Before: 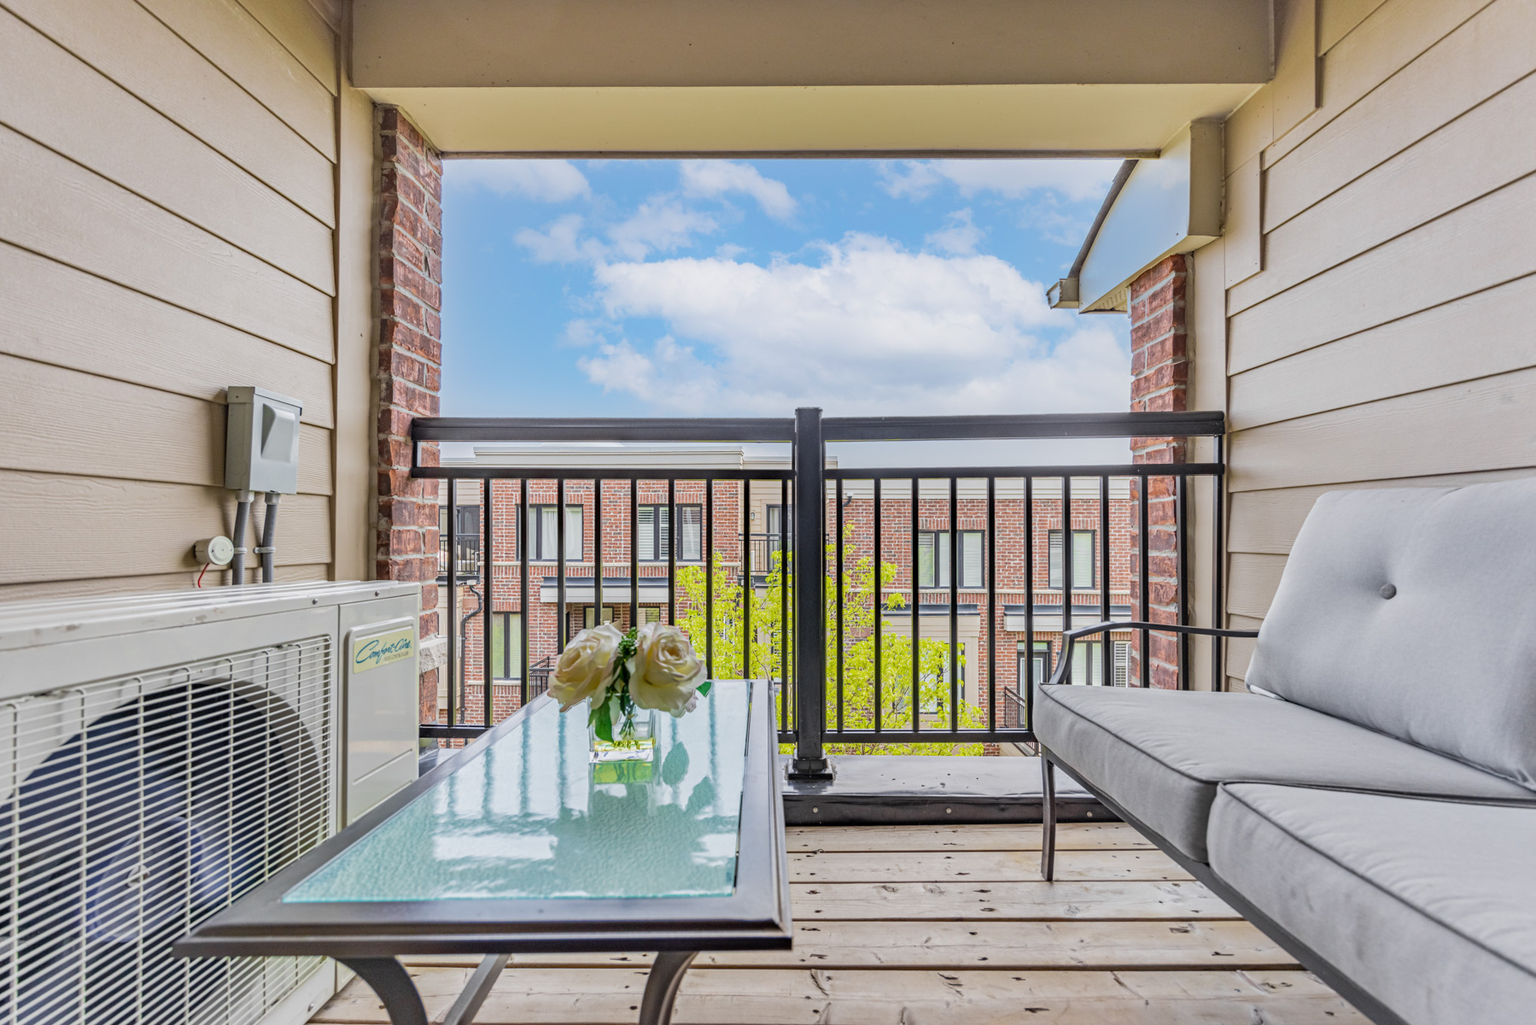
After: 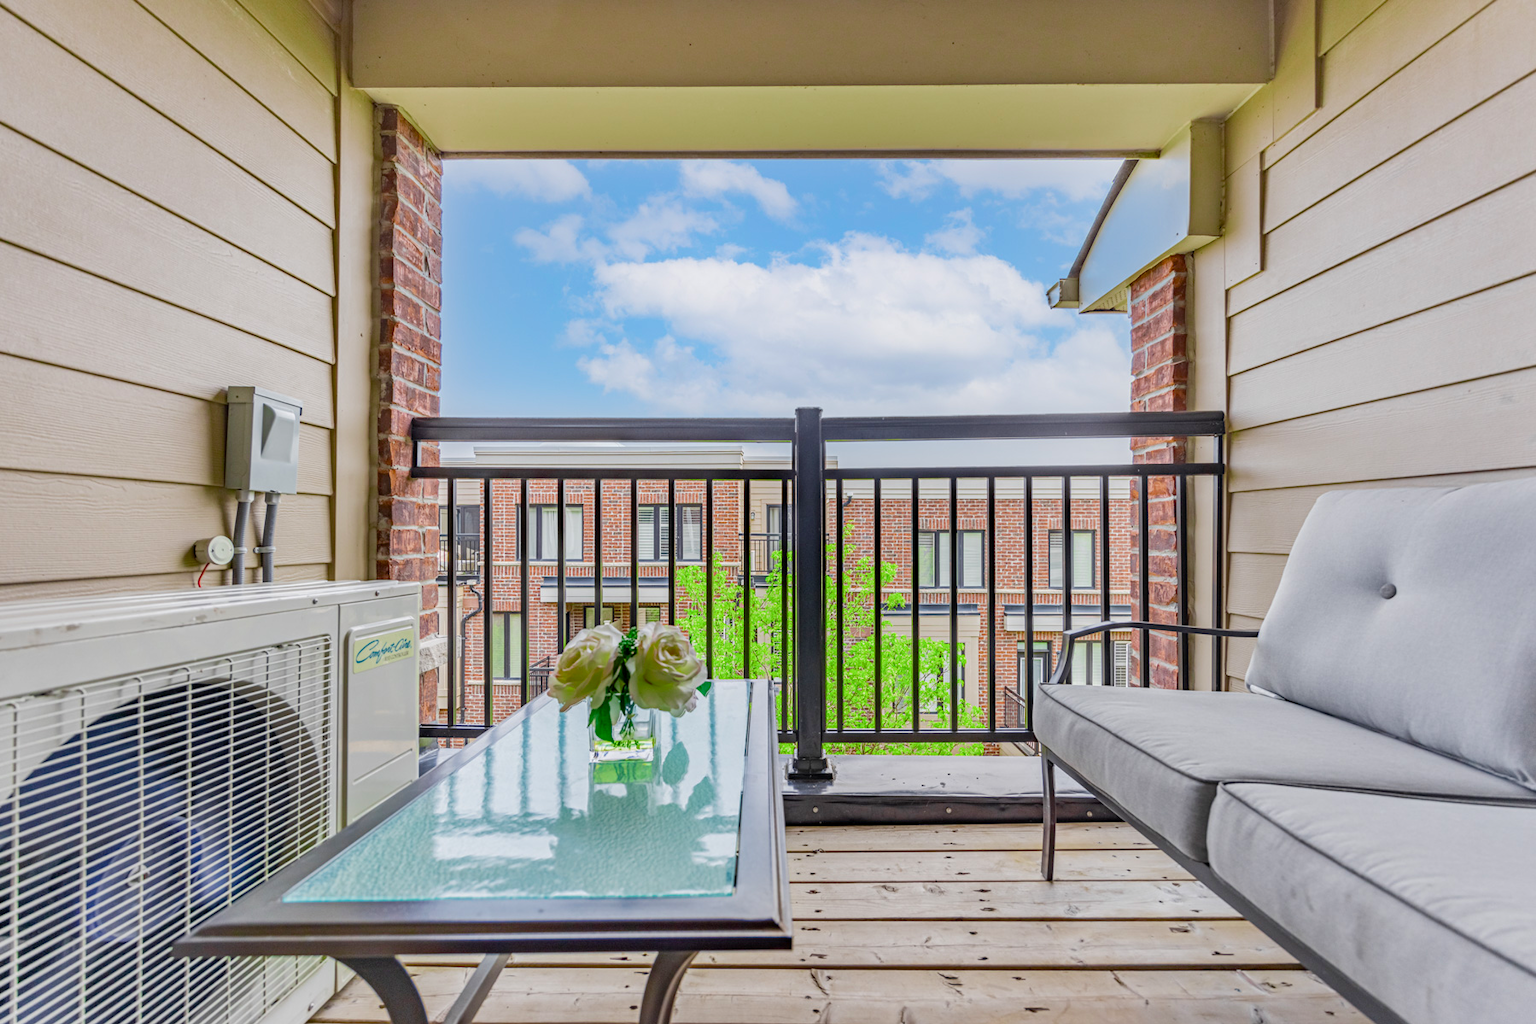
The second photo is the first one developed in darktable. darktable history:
color zones: curves: ch2 [(0, 0.5) (0.143, 0.517) (0.286, 0.571) (0.429, 0.522) (0.571, 0.5) (0.714, 0.5) (0.857, 0.5) (1, 0.5)]
color balance rgb: perceptual saturation grading › global saturation 20%, perceptual saturation grading › highlights -14.119%, perceptual saturation grading › shadows 49.533%
